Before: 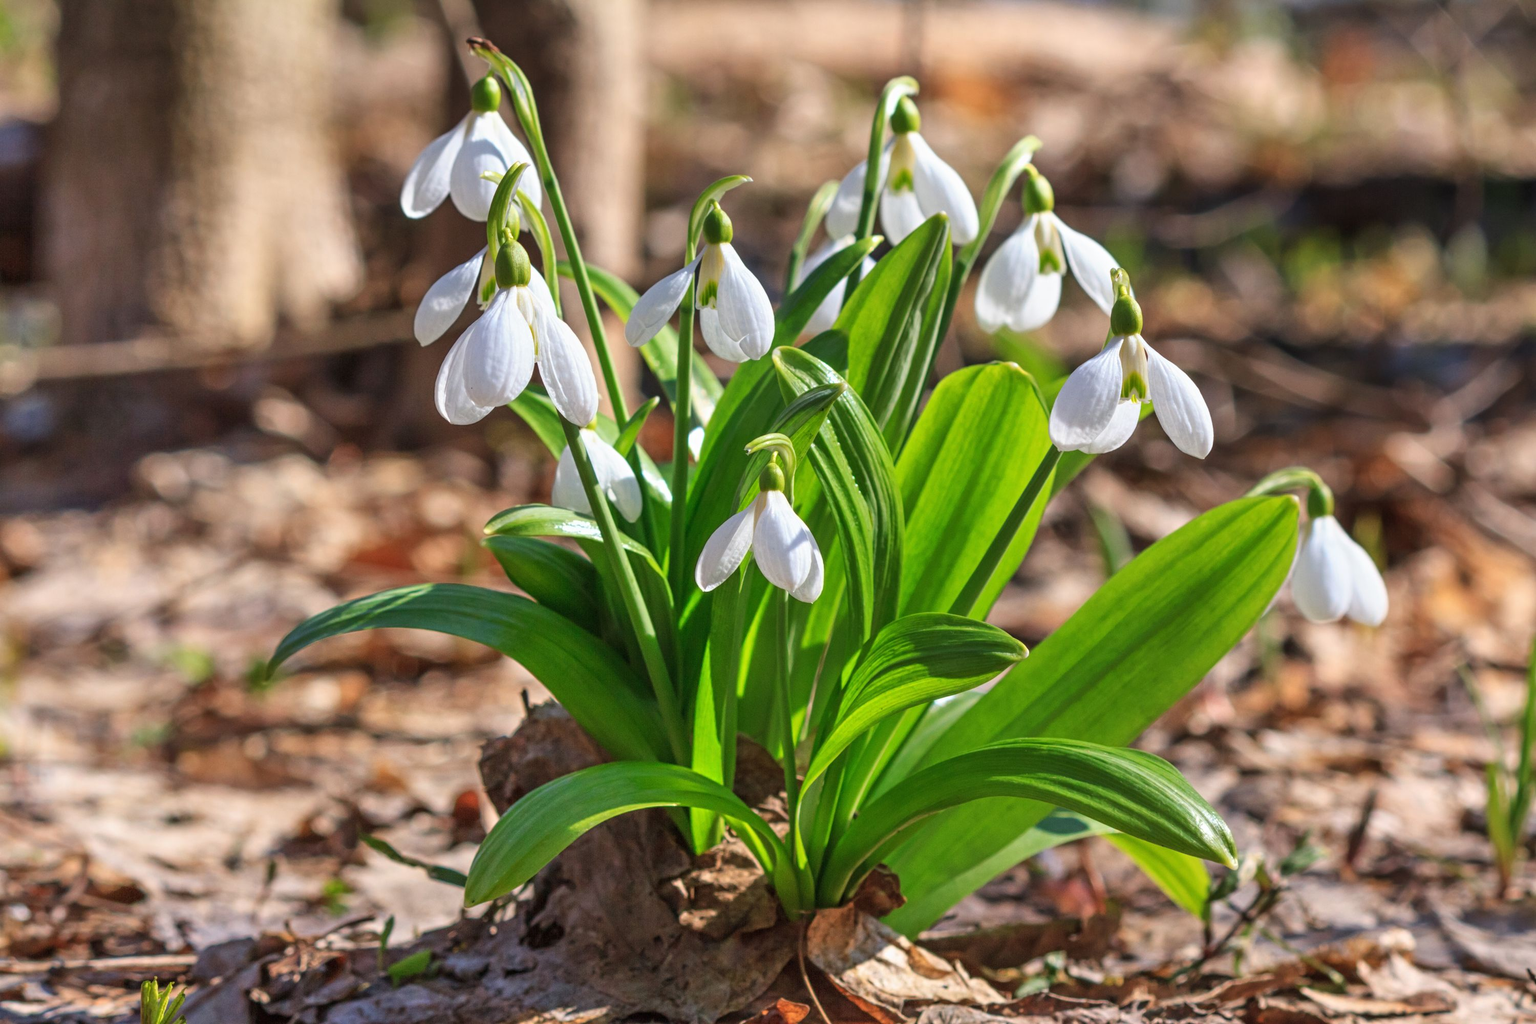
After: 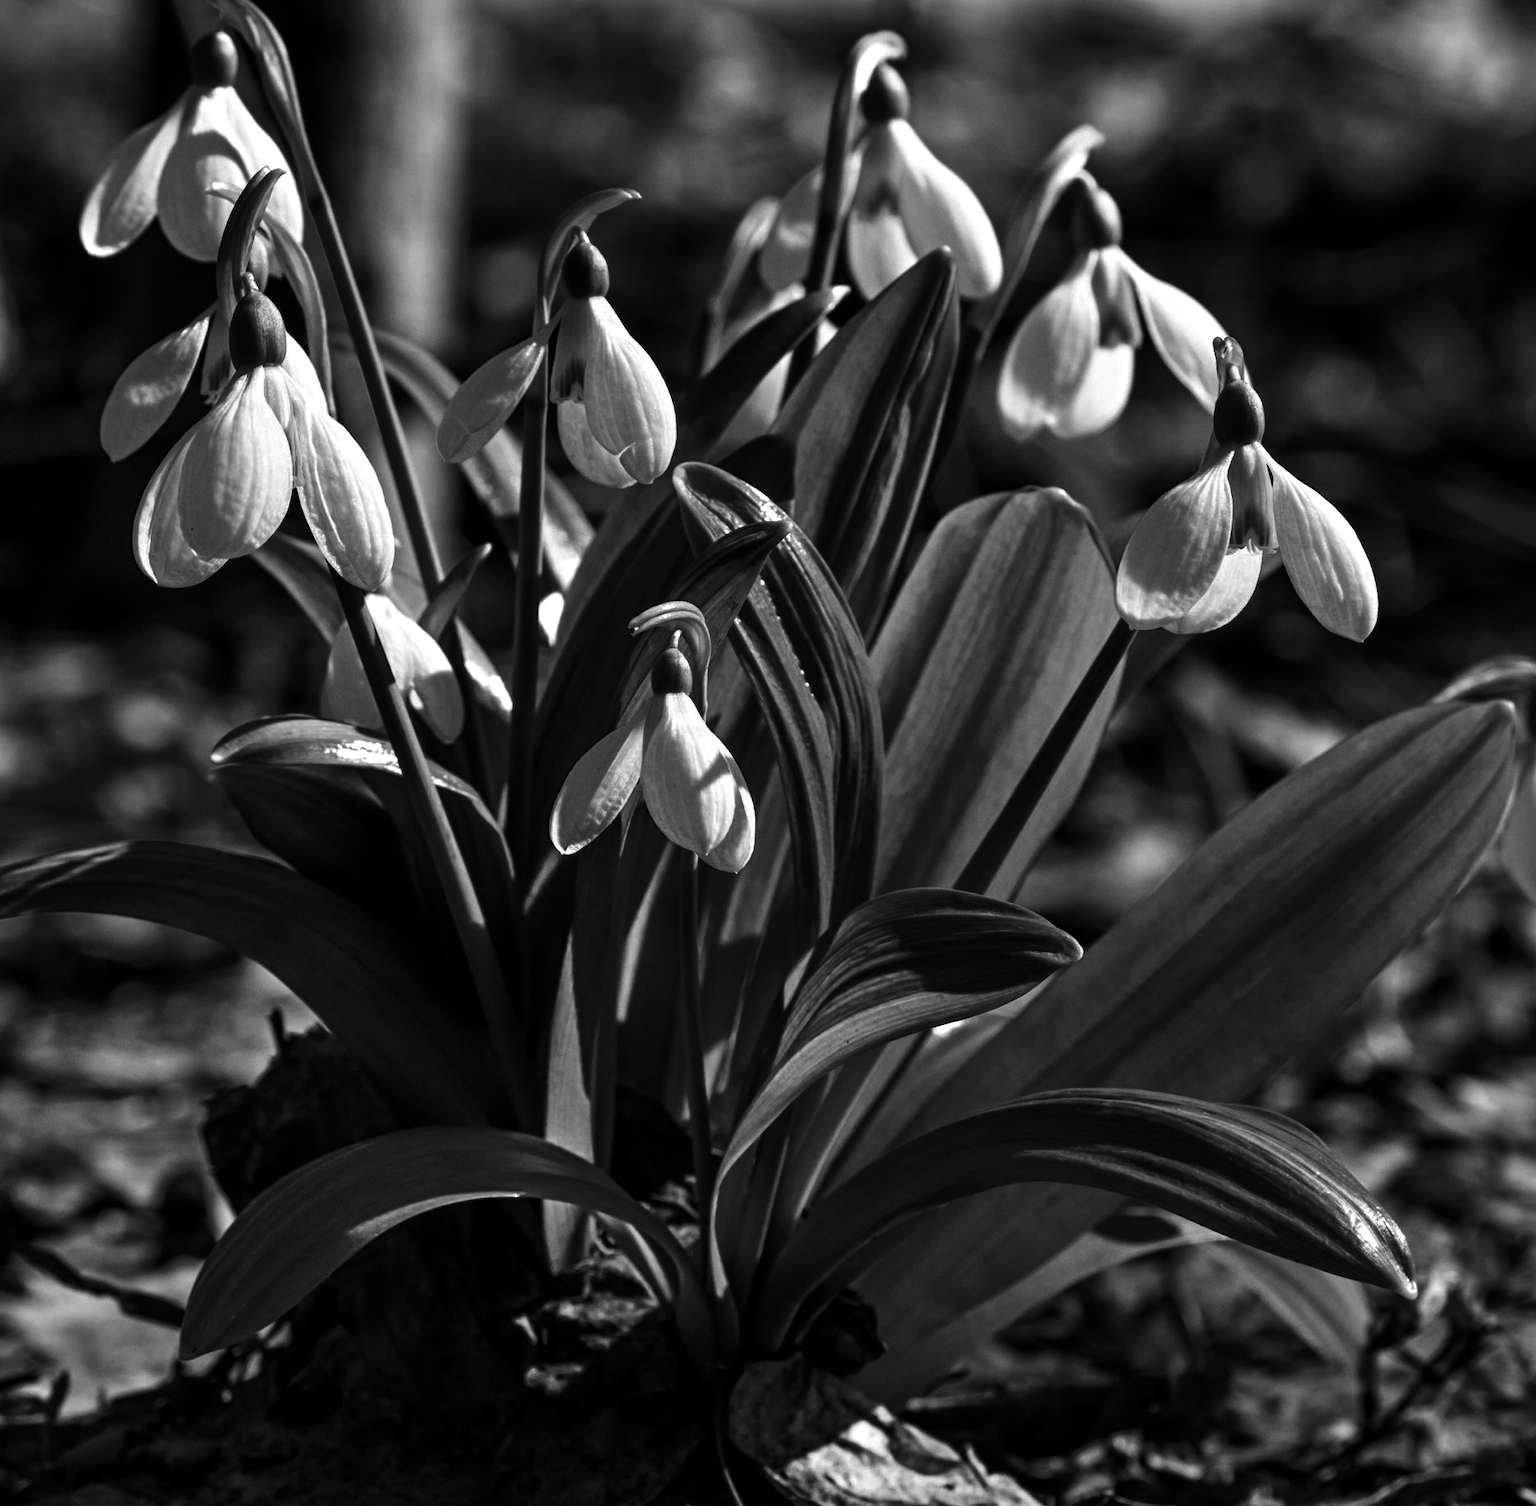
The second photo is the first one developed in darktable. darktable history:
crop and rotate: left 22.905%, top 5.62%, right 14.552%, bottom 2.346%
color balance rgb: highlights gain › luminance 6.354%, highlights gain › chroma 2.616%, highlights gain › hue 87.19°, linear chroma grading › global chroma 24.951%, perceptual saturation grading › global saturation 0.022%
contrast brightness saturation: contrast 0.016, brightness -0.985, saturation -0.995
